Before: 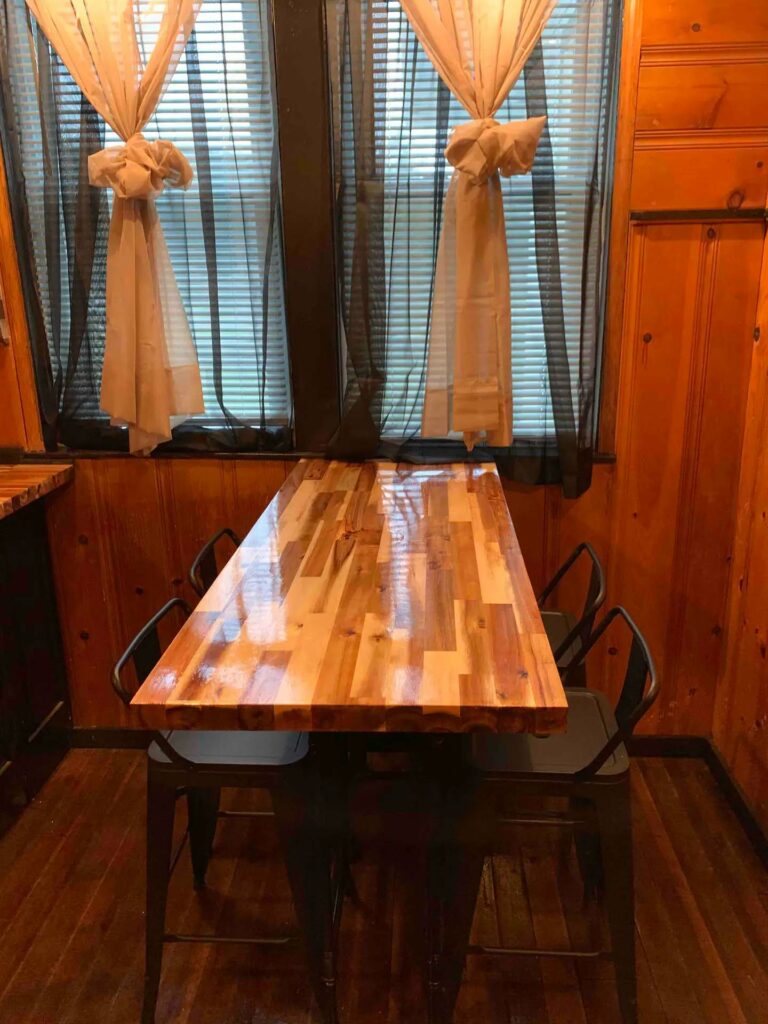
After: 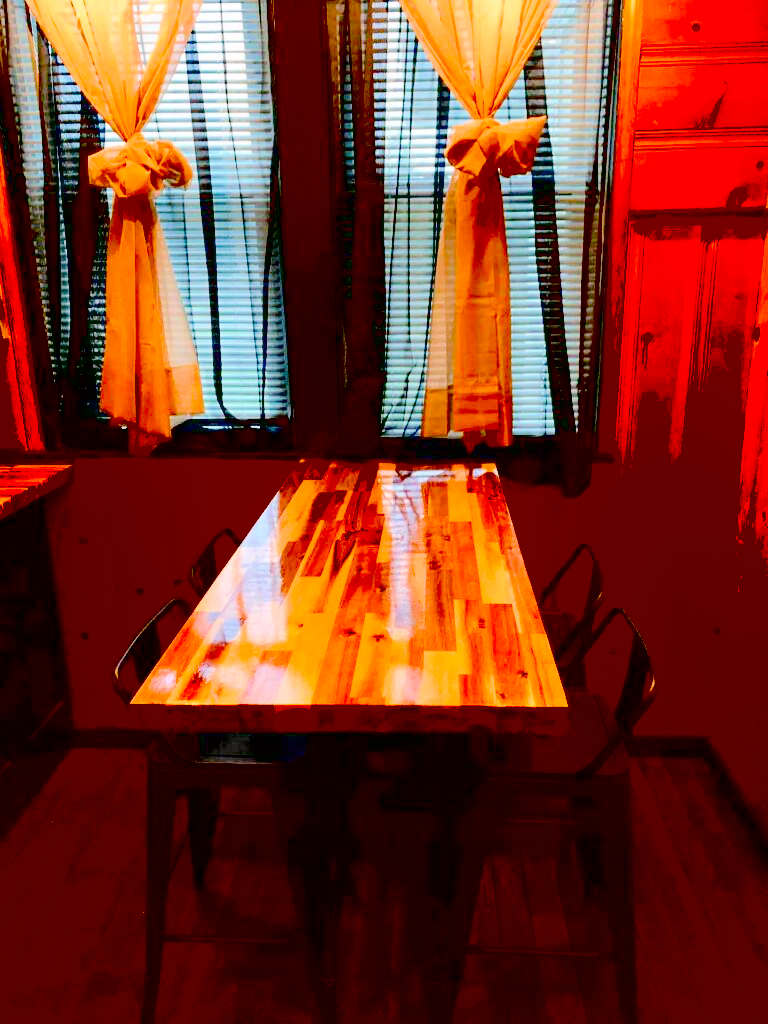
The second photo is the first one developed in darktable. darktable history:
tone equalizer: -7 EV 0.142 EV, -6 EV 0.564 EV, -5 EV 1.13 EV, -4 EV 1.32 EV, -3 EV 1.16 EV, -2 EV 0.6 EV, -1 EV 0.154 EV, edges refinement/feathering 500, mask exposure compensation -1.57 EV, preserve details no
exposure: black level correction 0.099, exposure -0.083 EV, compensate highlight preservation false
shadows and highlights: shadows 29.19, highlights -29.14, low approximation 0.01, soften with gaussian
color correction: highlights a* 3.01, highlights b* -1.27, shadows a* -0.102, shadows b* 2.21, saturation 0.976
